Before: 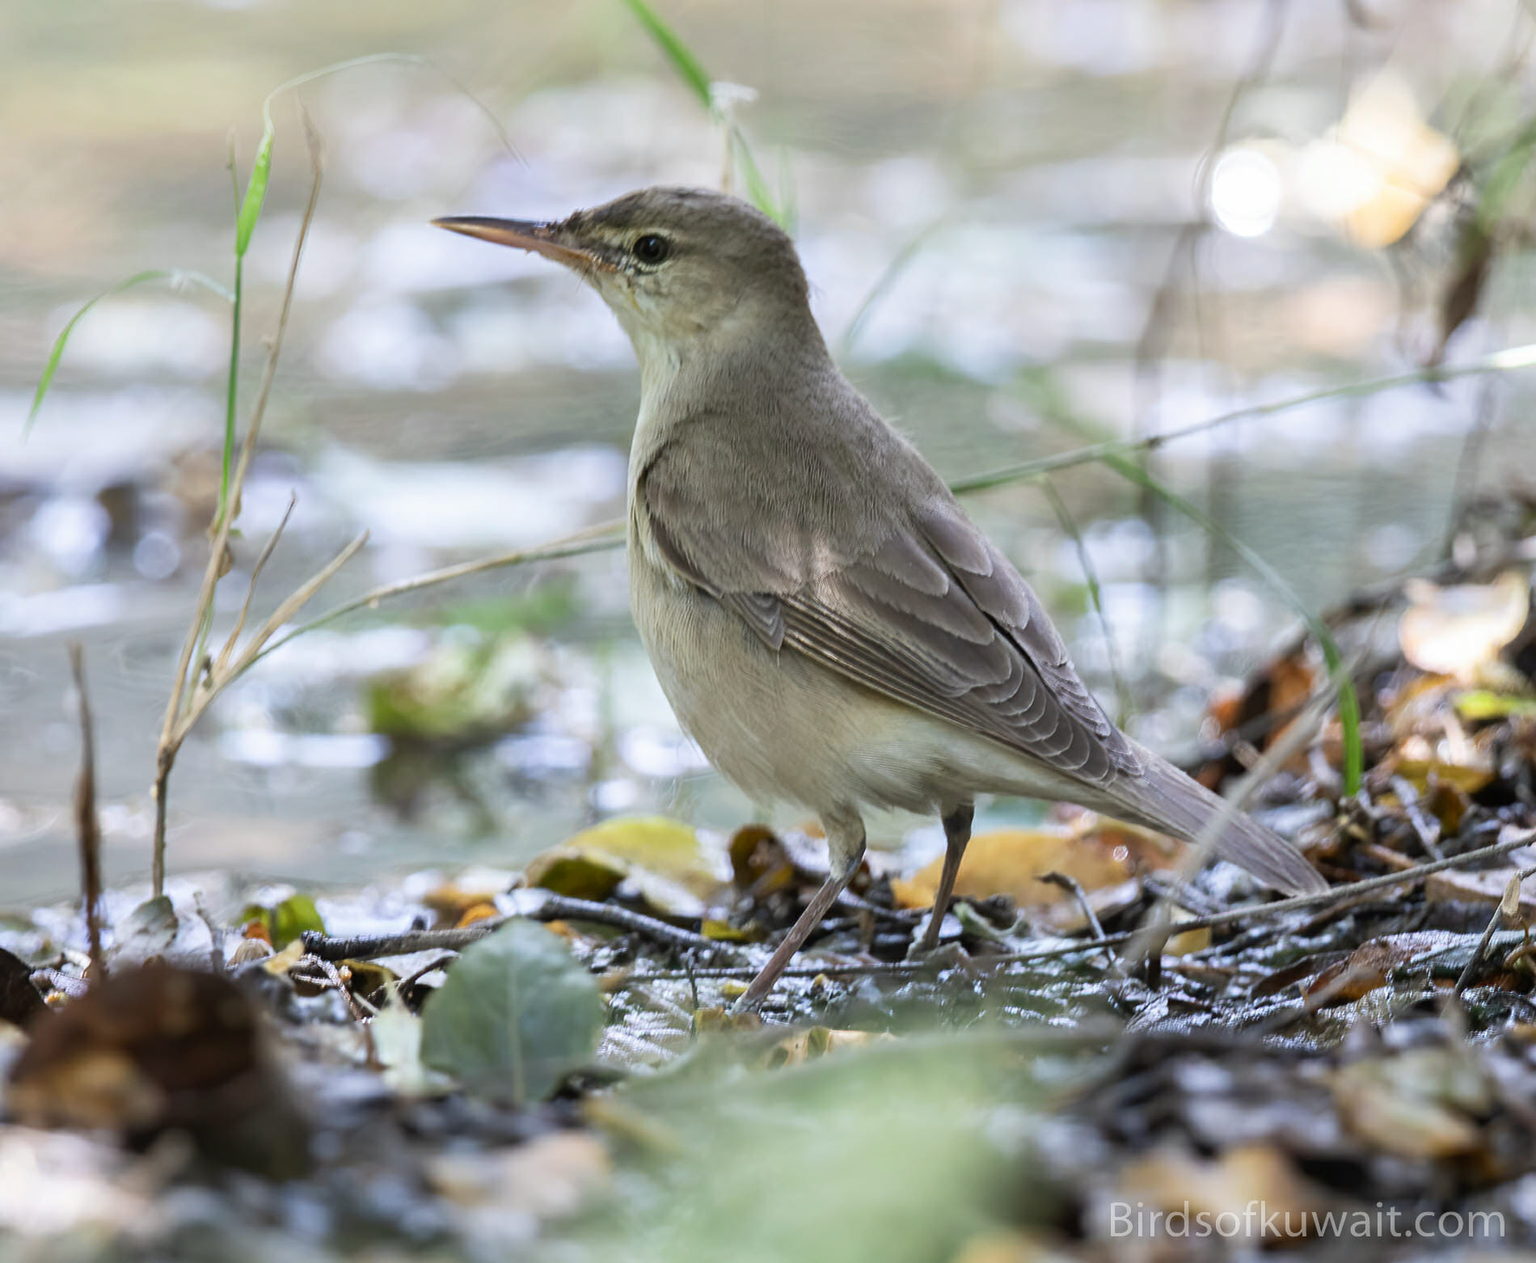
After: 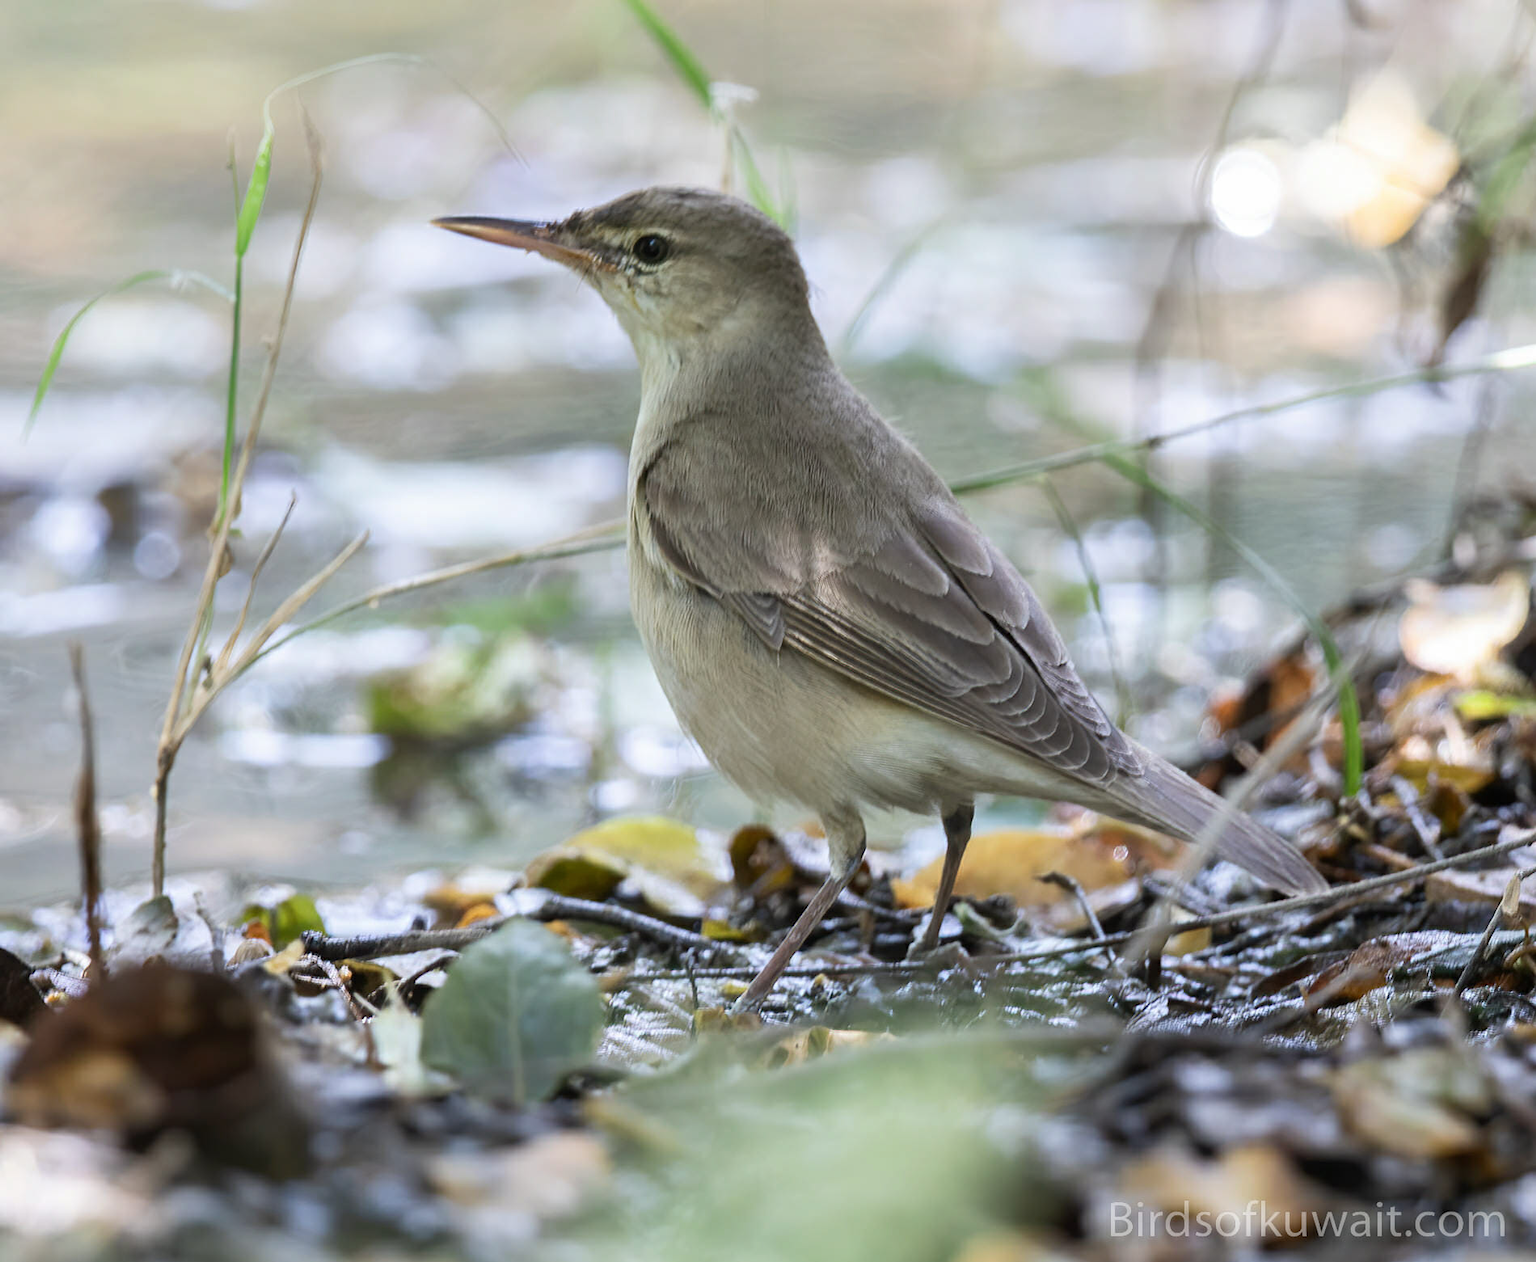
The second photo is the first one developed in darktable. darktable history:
color correction: highlights b* -0.005, saturation 0.984
